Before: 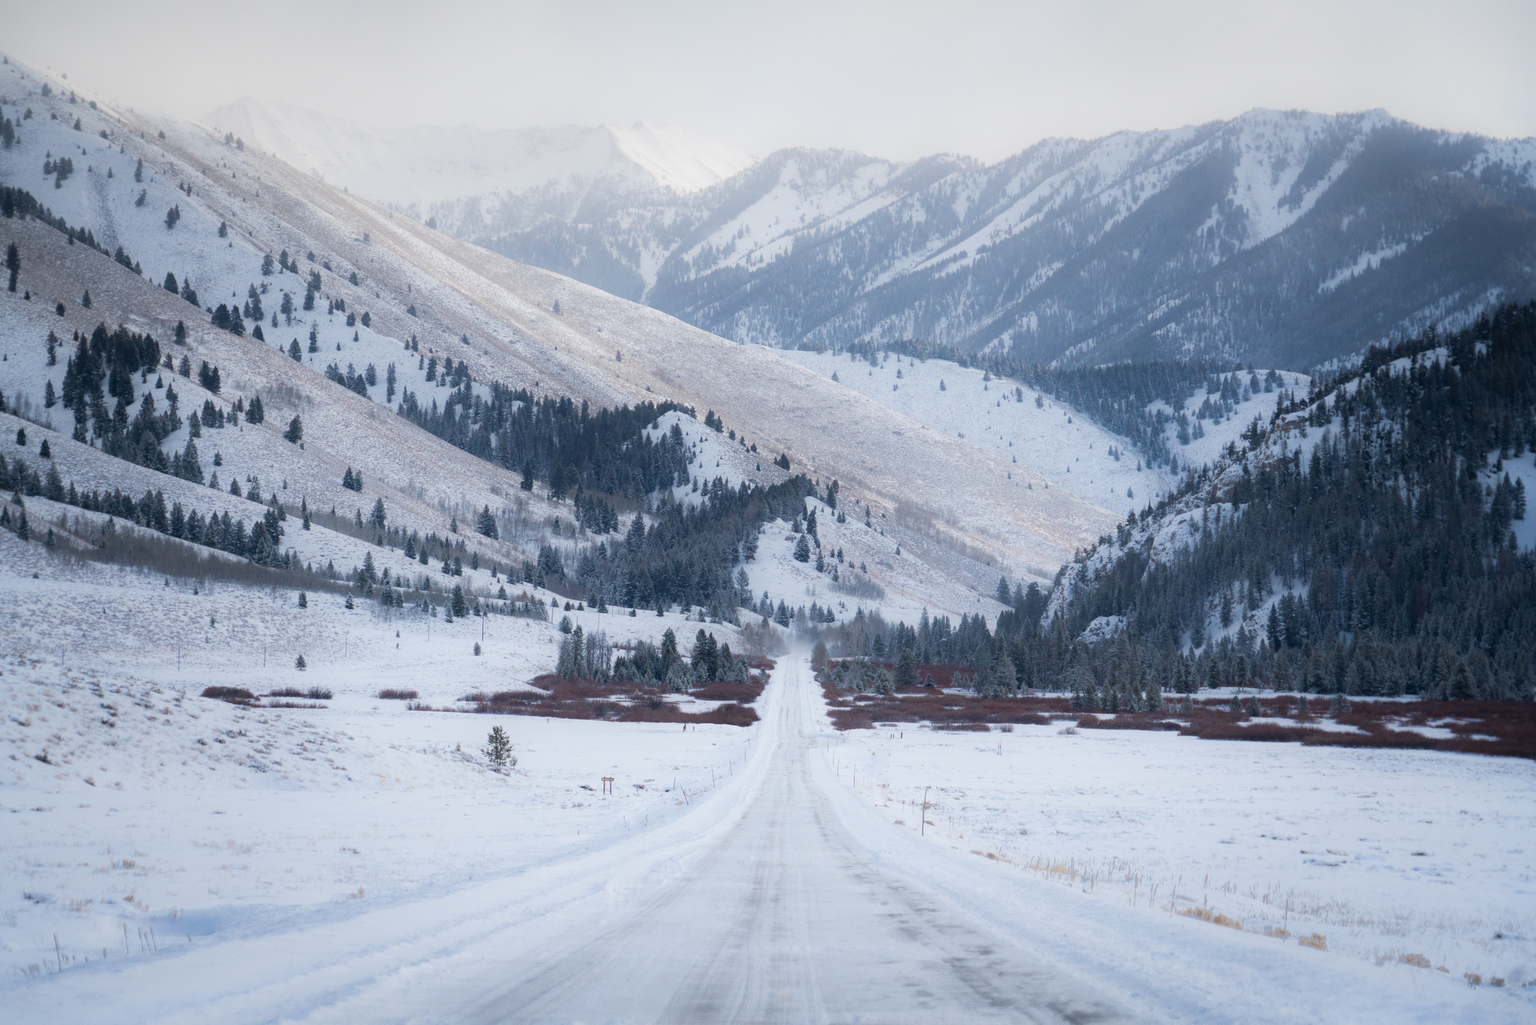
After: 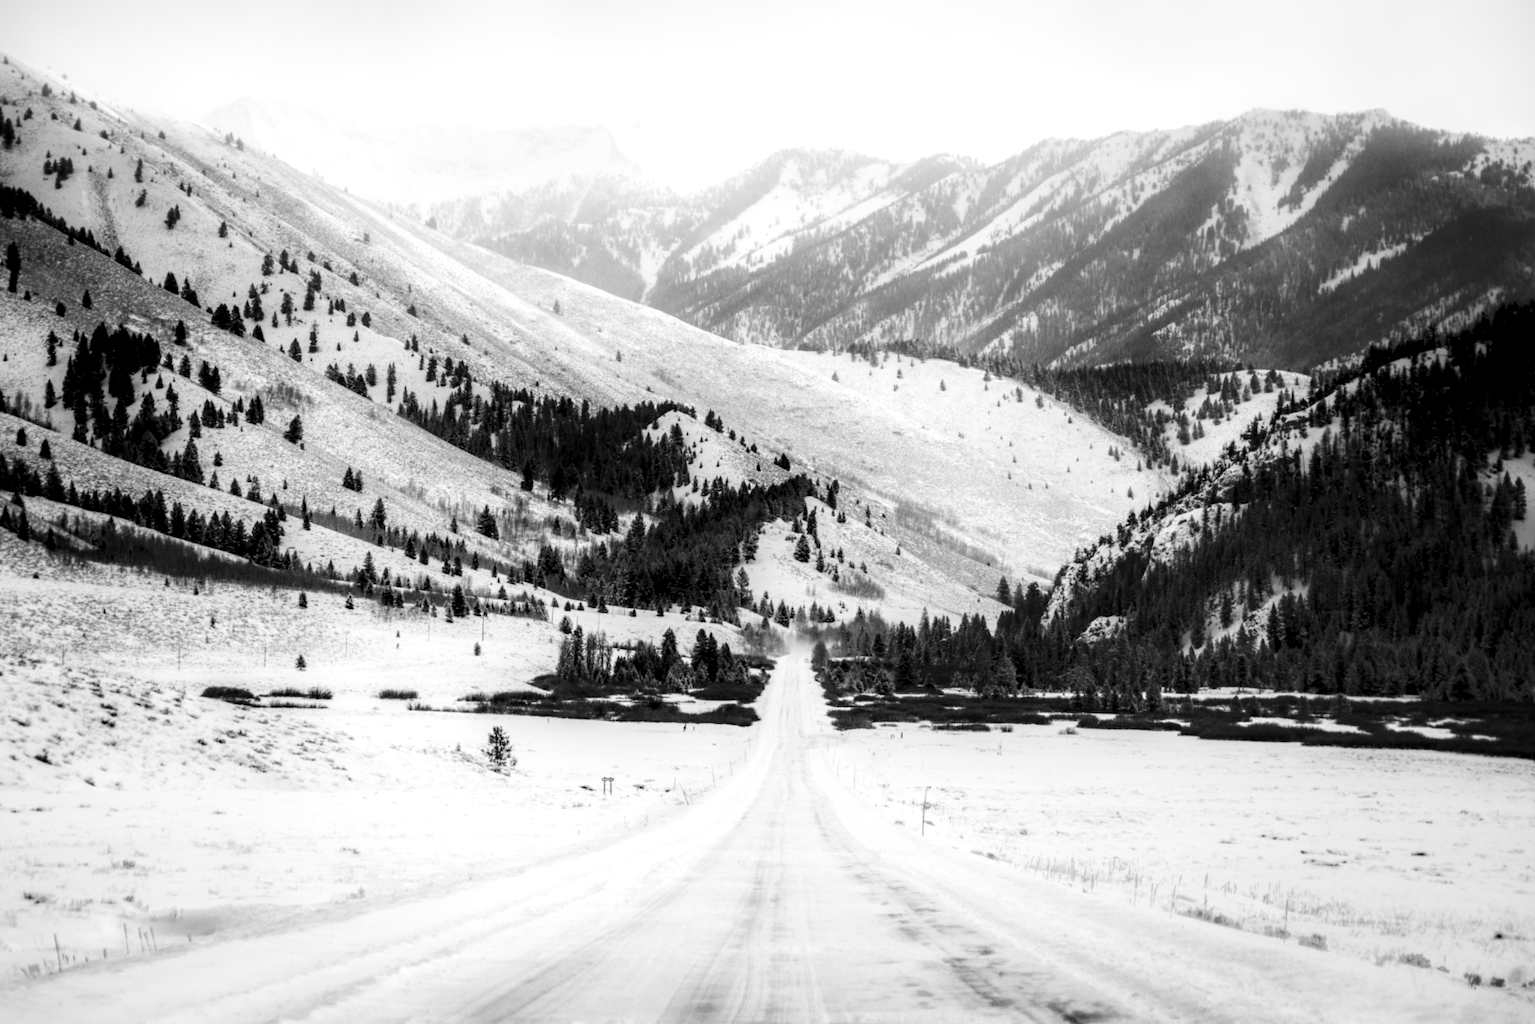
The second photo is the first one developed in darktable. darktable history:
white balance: red 0.986, blue 1.01
lowpass: radius 0.76, contrast 1.56, saturation 0, unbound 0
tone equalizer: -8 EV -0.001 EV, -7 EV 0.001 EV, -6 EV -0.002 EV, -5 EV -0.003 EV, -4 EV -0.062 EV, -3 EV -0.222 EV, -2 EV -0.267 EV, -1 EV 0.105 EV, +0 EV 0.303 EV
local contrast: highlights 20%, shadows 70%, detail 170%
